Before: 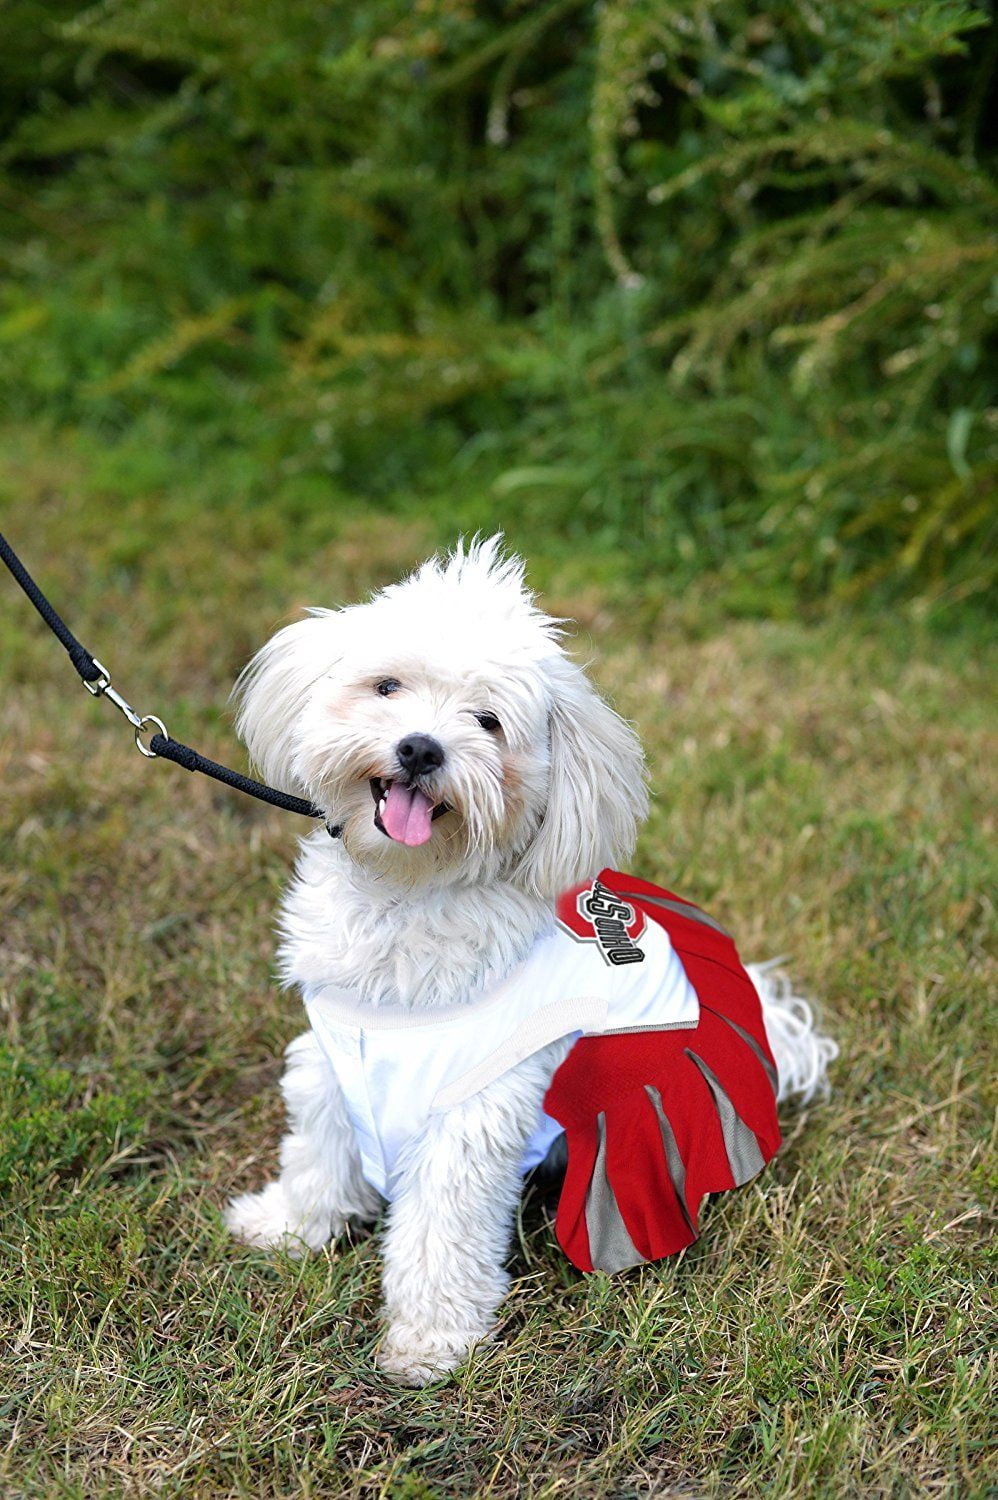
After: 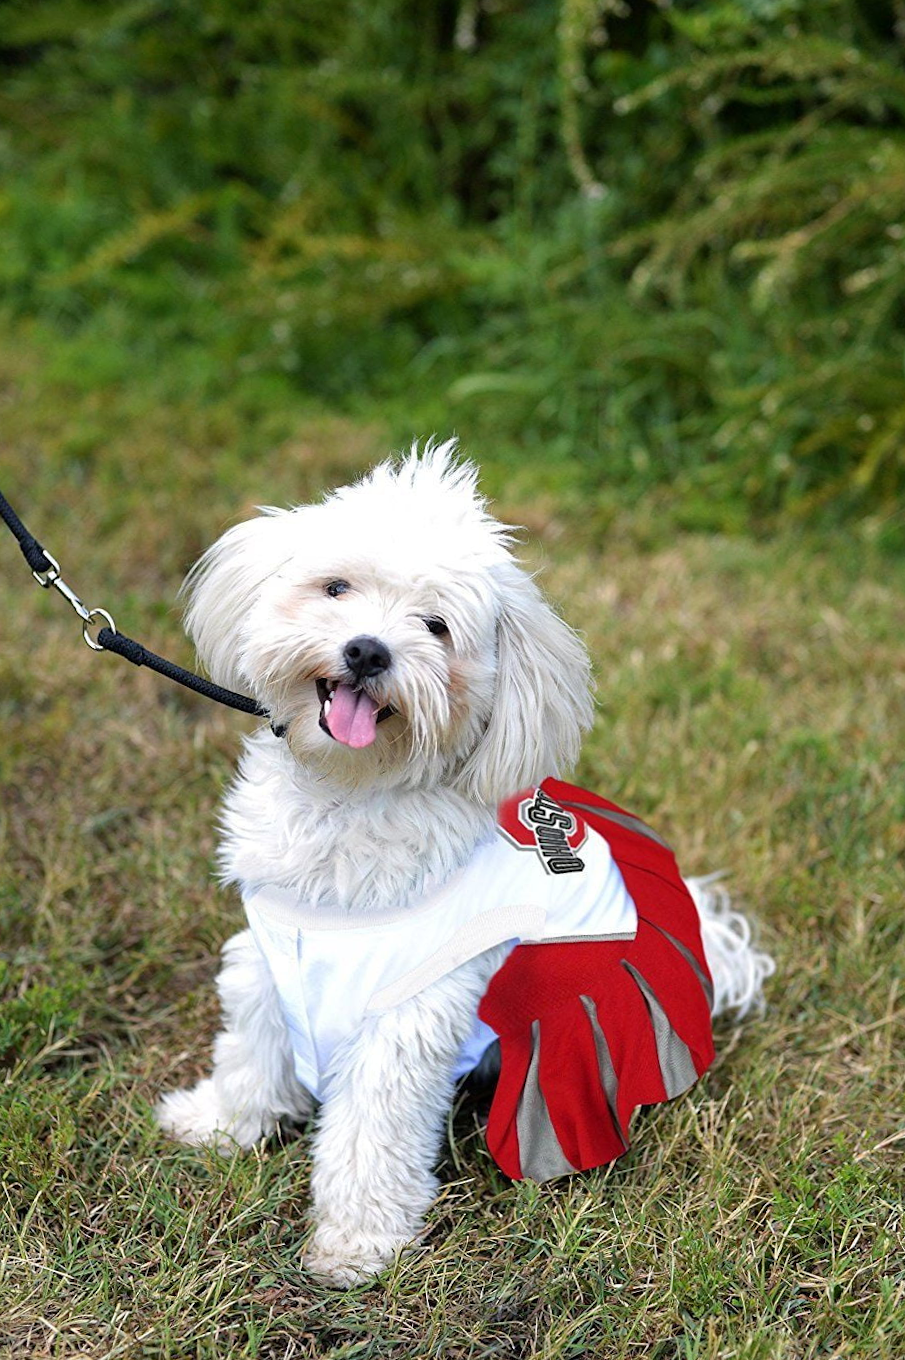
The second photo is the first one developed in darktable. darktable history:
base curve: curves: ch0 [(0, 0) (0.297, 0.298) (1, 1)], preserve colors none
crop and rotate: angle -1.96°, left 3.097%, top 4.154%, right 1.586%, bottom 0.529%
